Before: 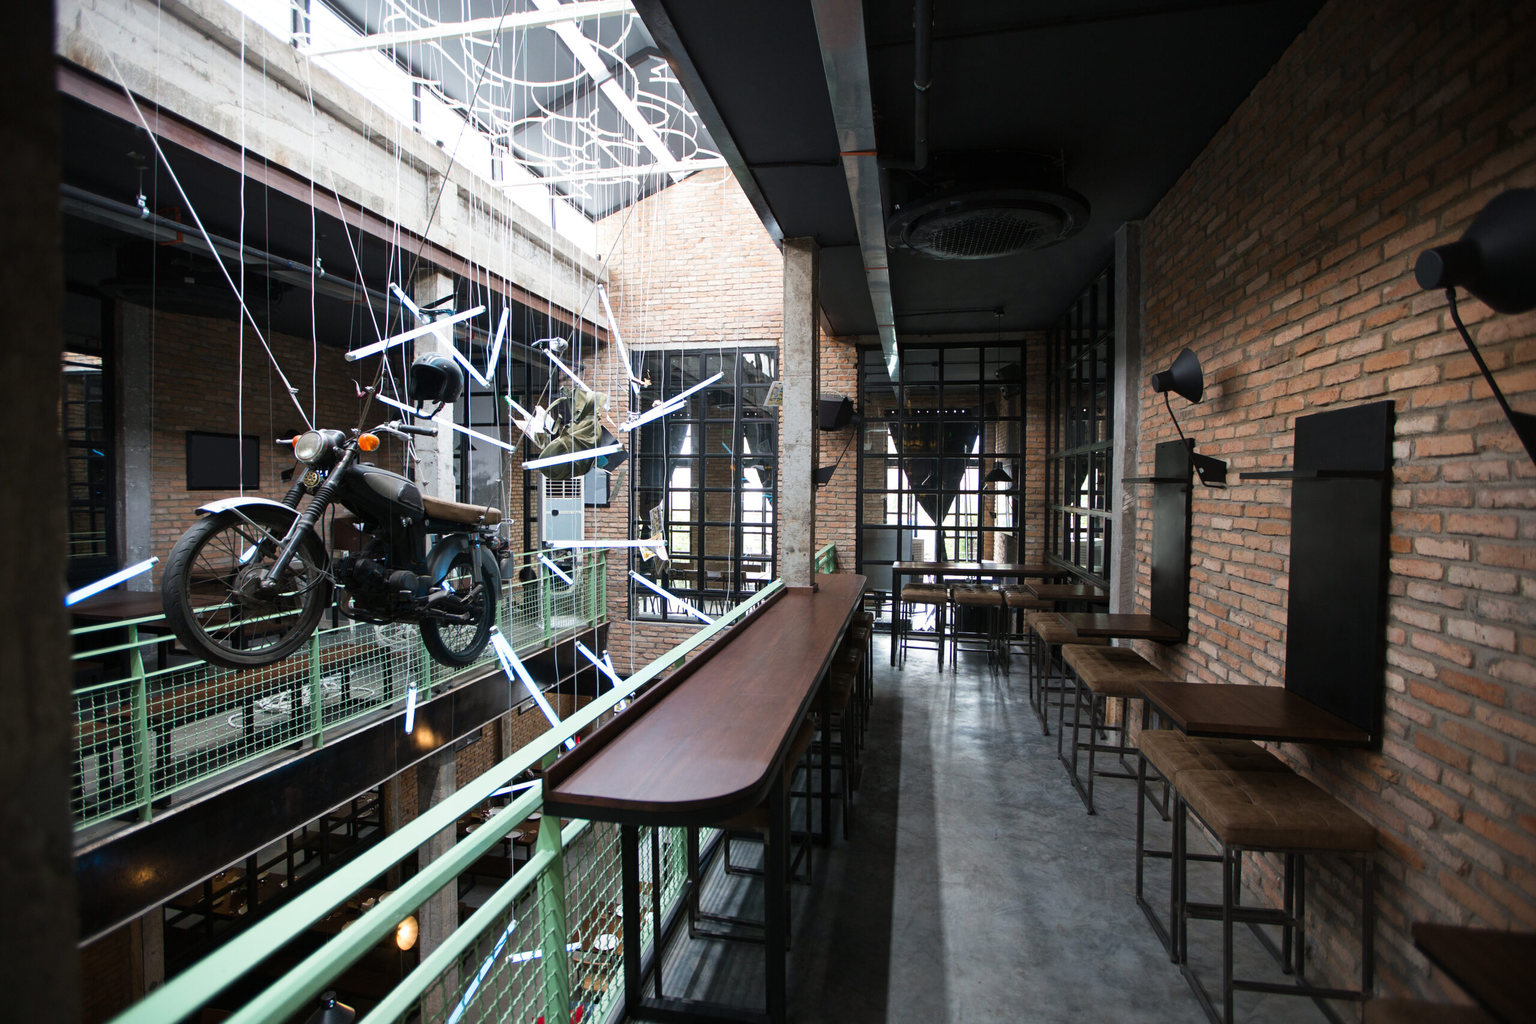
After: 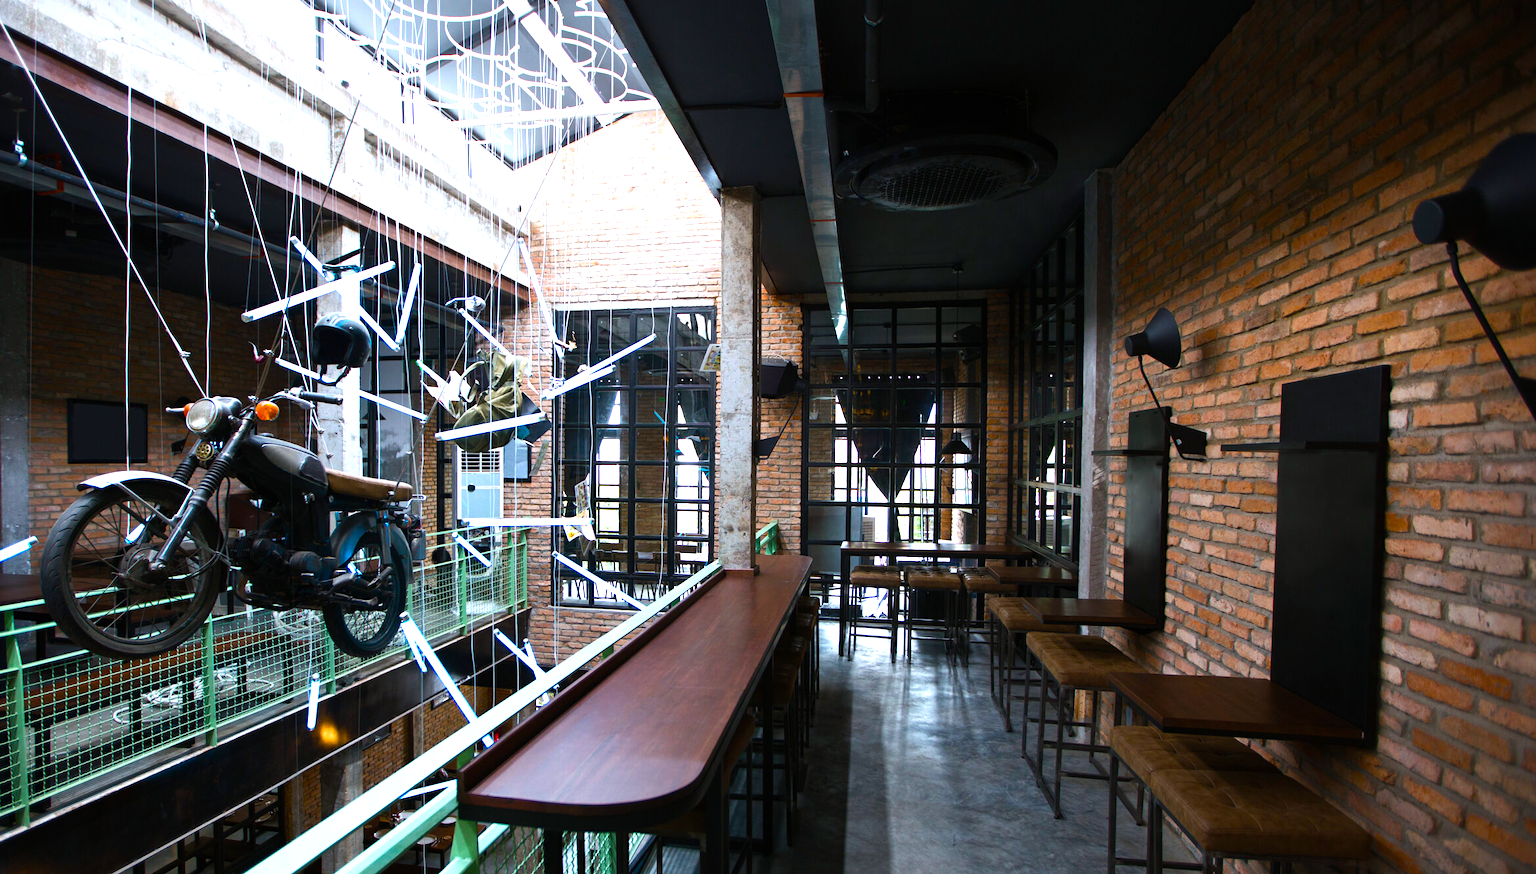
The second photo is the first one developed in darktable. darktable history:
color correction: highlights a* -0.772, highlights b* -8.92
color balance rgb: linear chroma grading › global chroma 9%, perceptual saturation grading › global saturation 36%, perceptual saturation grading › shadows 35%, perceptual brilliance grading › global brilliance 15%, perceptual brilliance grading › shadows -35%, global vibrance 15%
crop: left 8.155%, top 6.611%, bottom 15.385%
